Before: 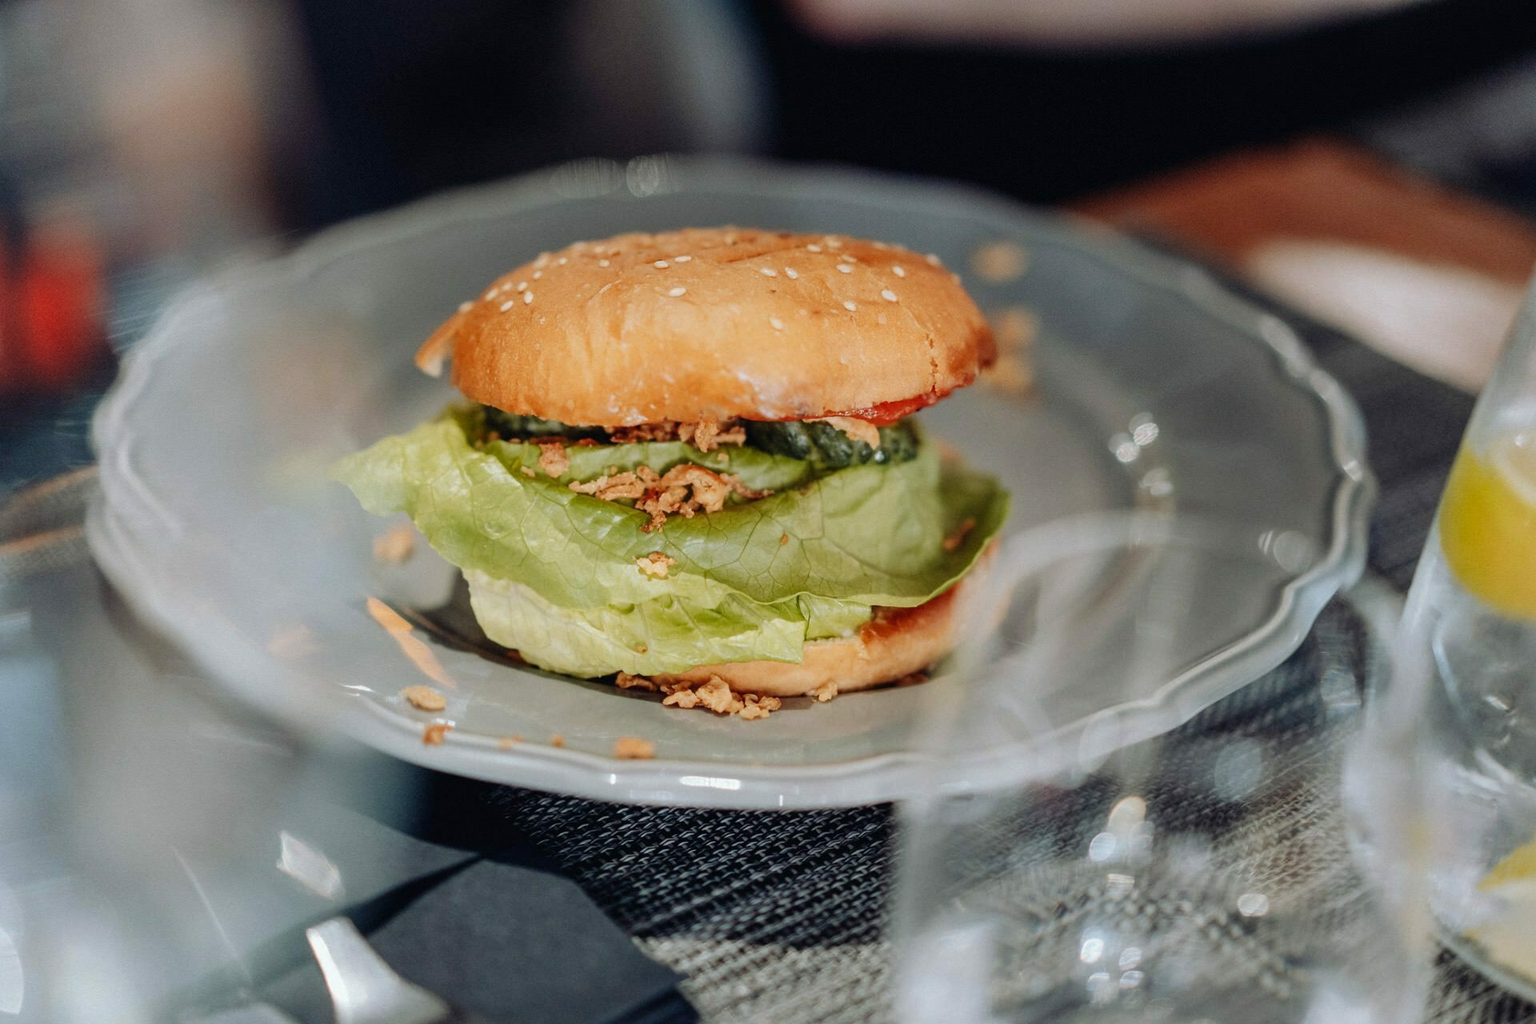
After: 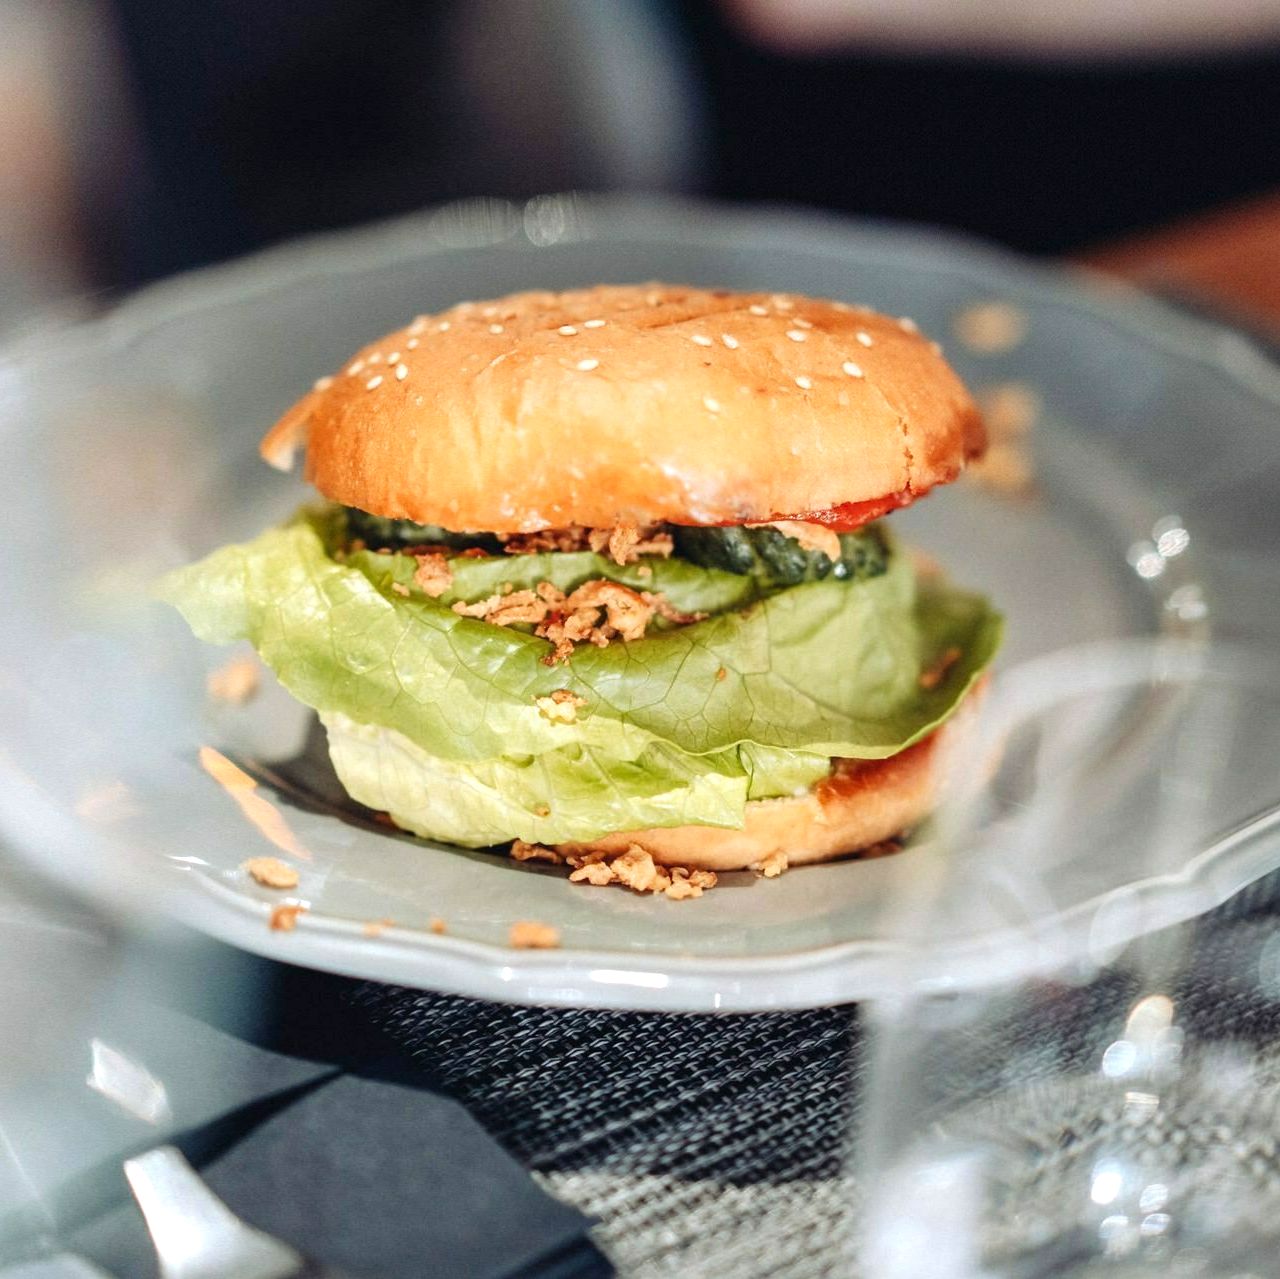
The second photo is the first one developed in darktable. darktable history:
white balance: emerald 1
crop and rotate: left 13.537%, right 19.796%
exposure: black level correction 0, exposure 1 EV, compensate exposure bias true, compensate highlight preservation false
